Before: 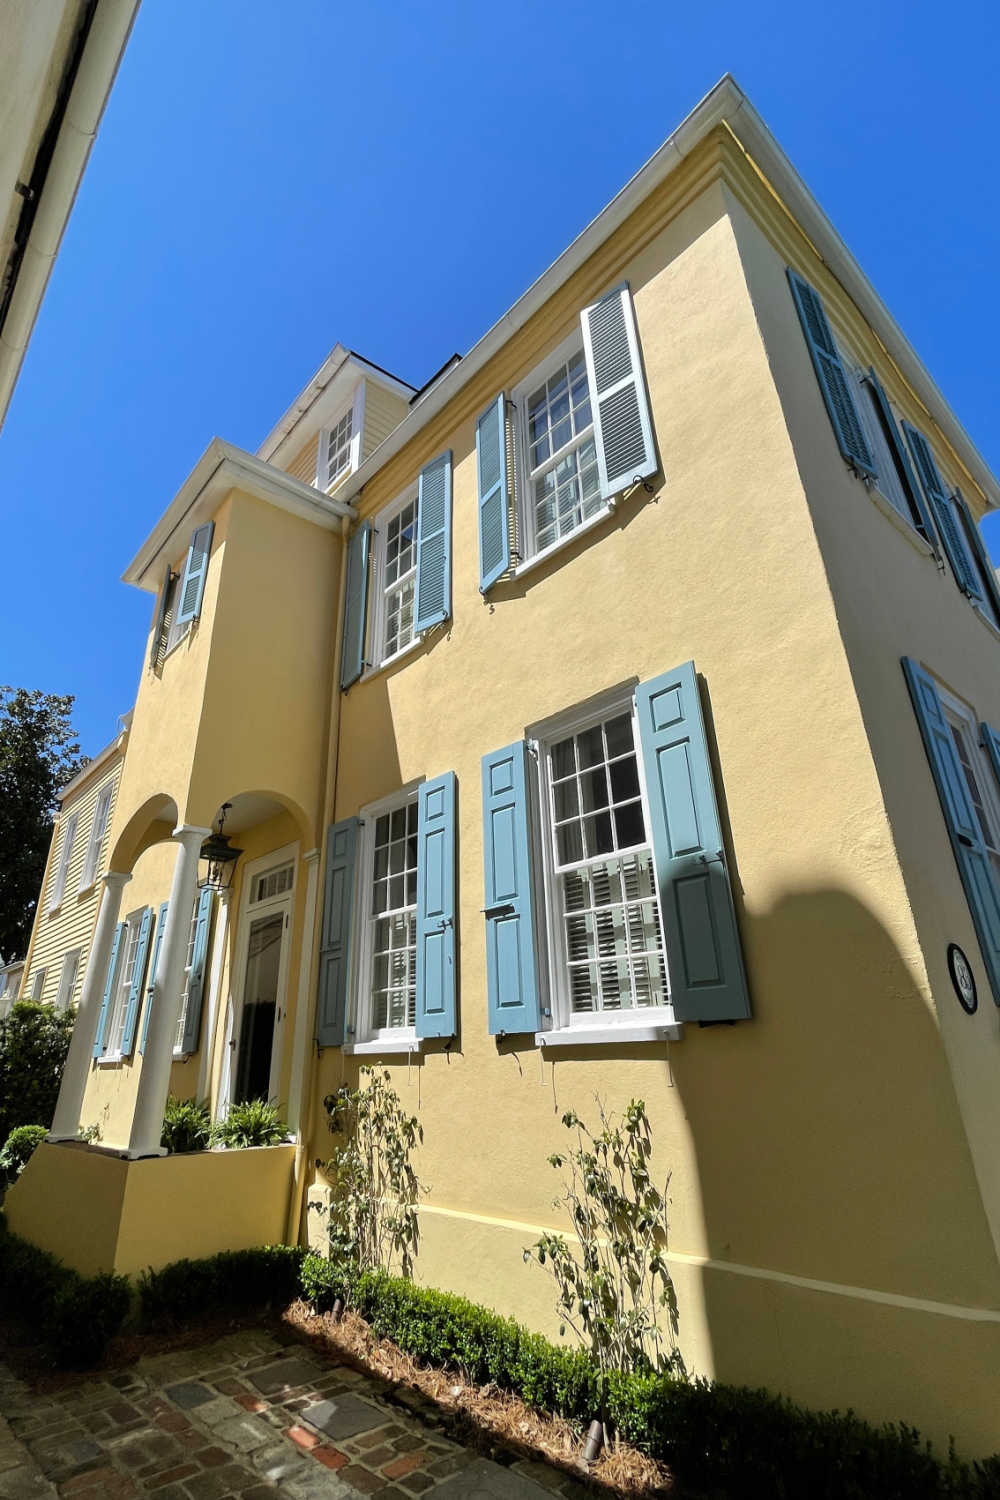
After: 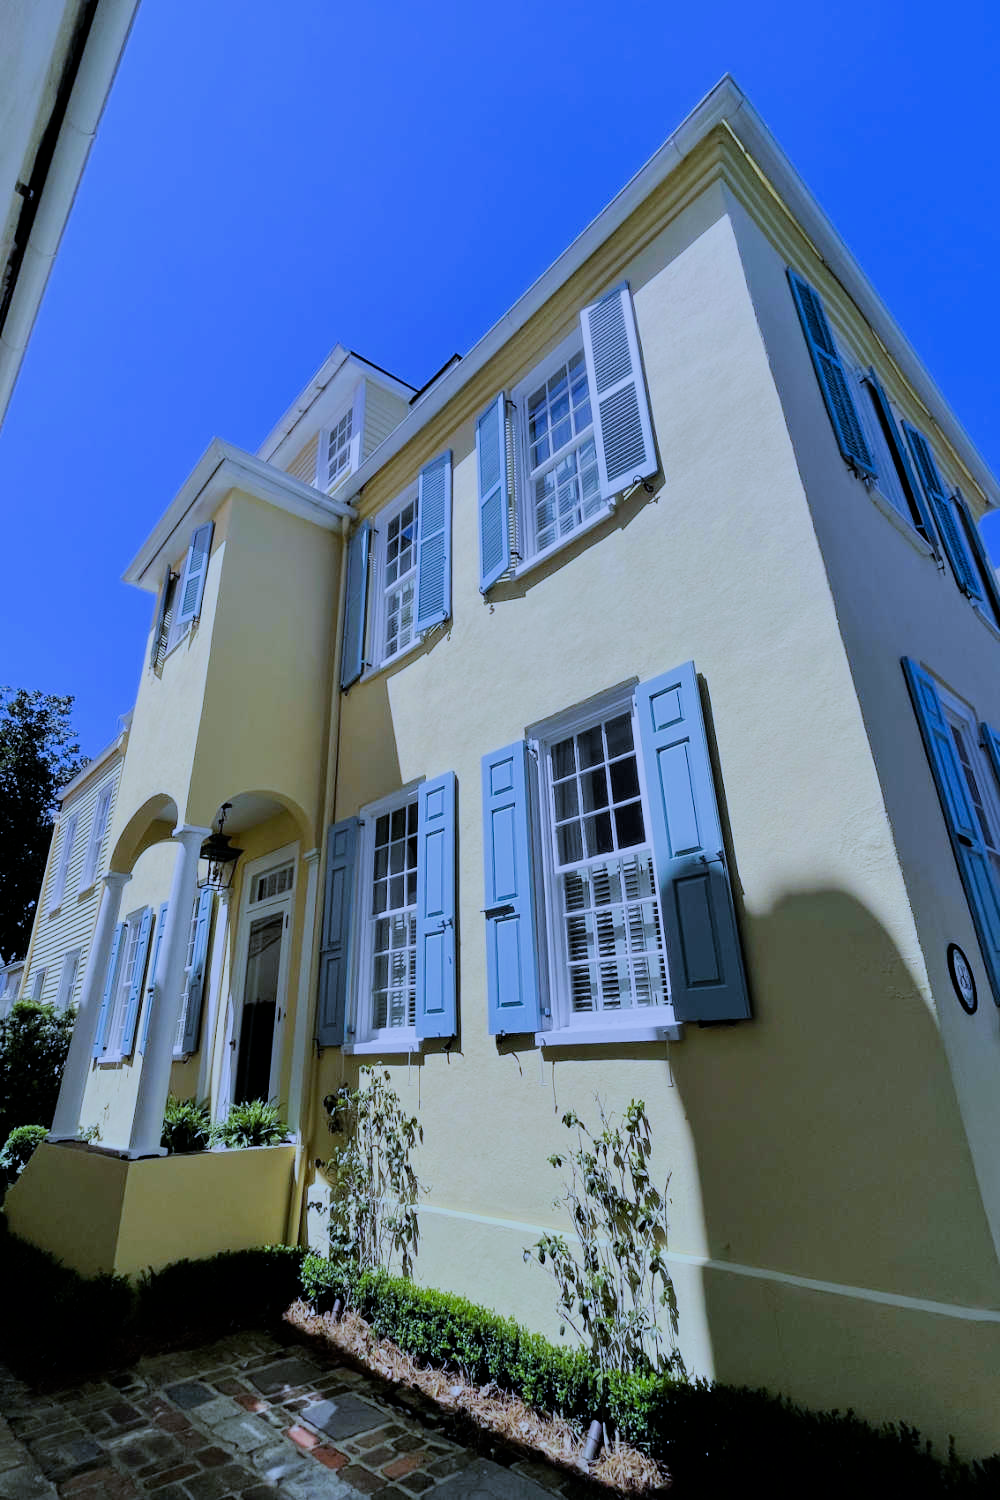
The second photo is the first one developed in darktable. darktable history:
white balance: red 0.871, blue 1.249
contrast brightness saturation: saturation 0.13
color calibration: illuminant as shot in camera, x 0.37, y 0.382, temperature 4313.32 K
filmic rgb: black relative exposure -9.22 EV, white relative exposure 6.77 EV, hardness 3.07, contrast 1.05
